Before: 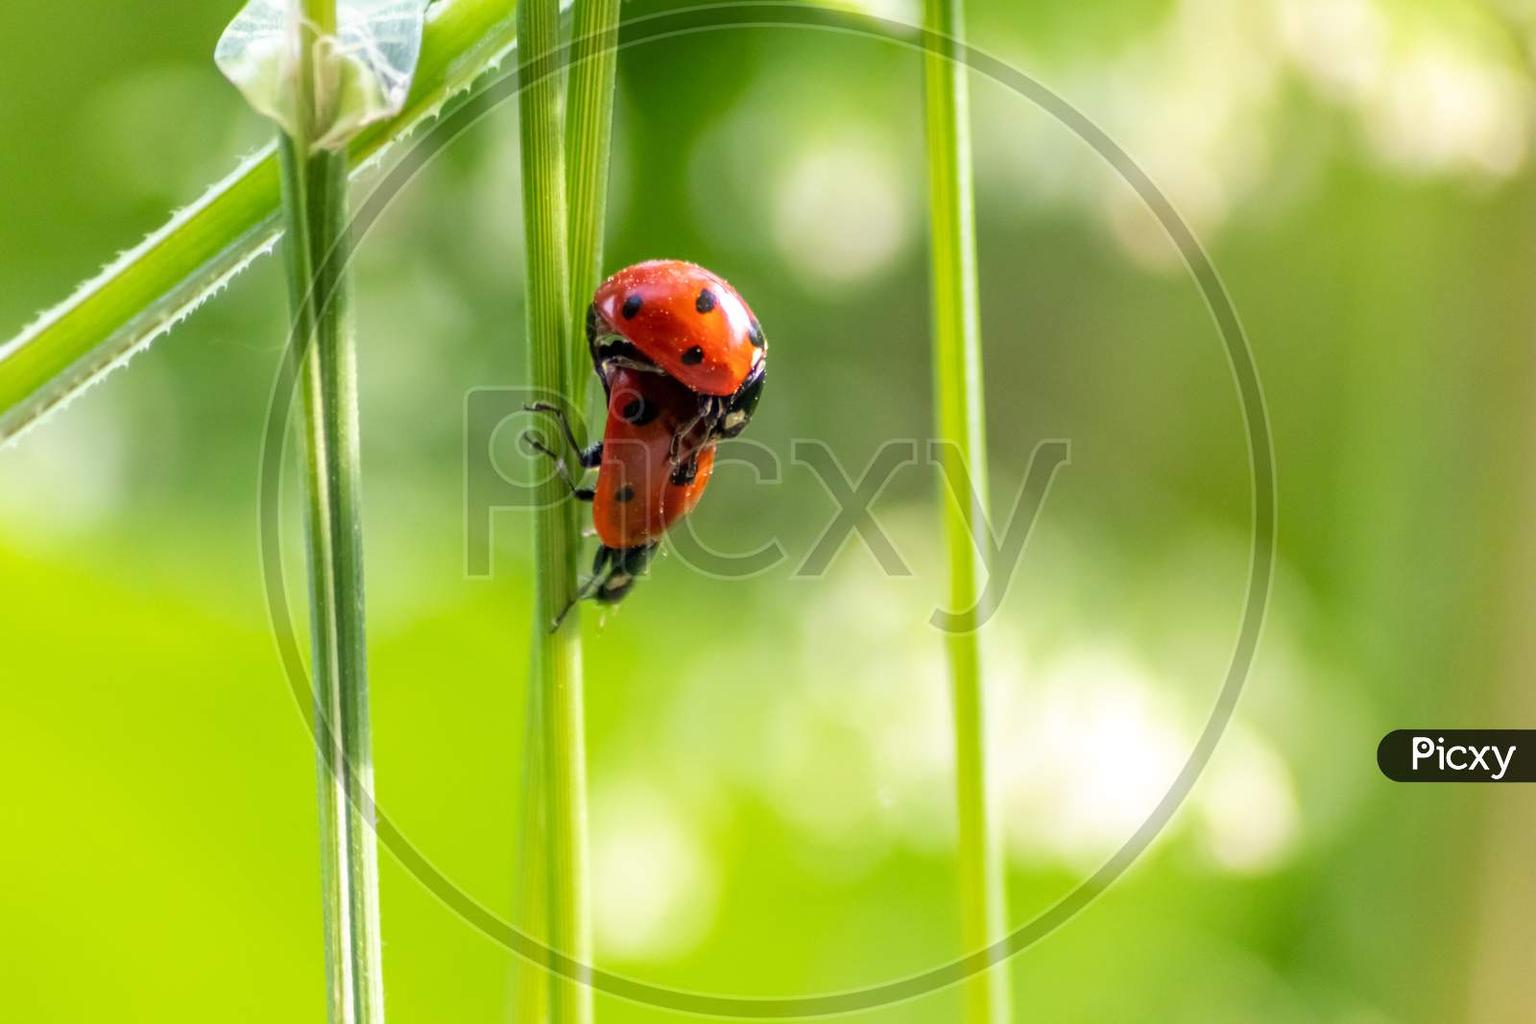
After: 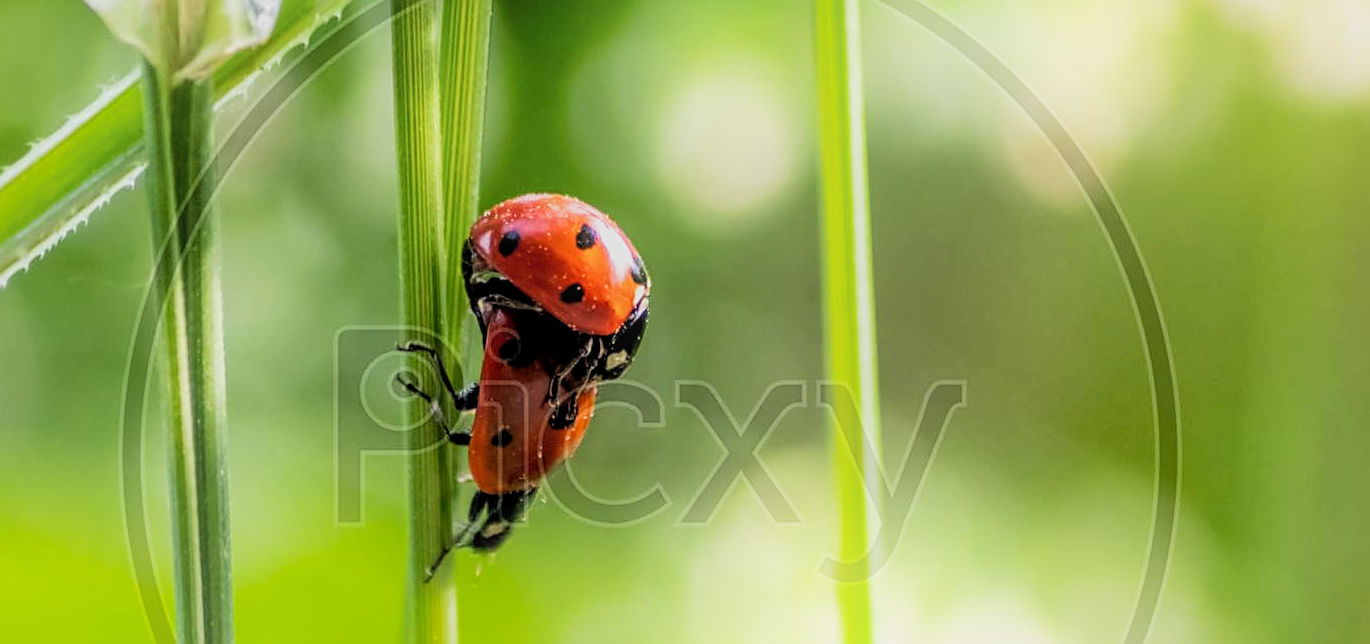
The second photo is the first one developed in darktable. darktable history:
exposure: exposure -0.05 EV
crop and rotate: left 9.345%, top 7.22%, right 4.982%, bottom 32.331%
filmic rgb: black relative exposure -5 EV, hardness 2.88, contrast 1.3, highlights saturation mix -30%
sharpen: on, module defaults
local contrast: on, module defaults
bloom: on, module defaults
shadows and highlights: on, module defaults
